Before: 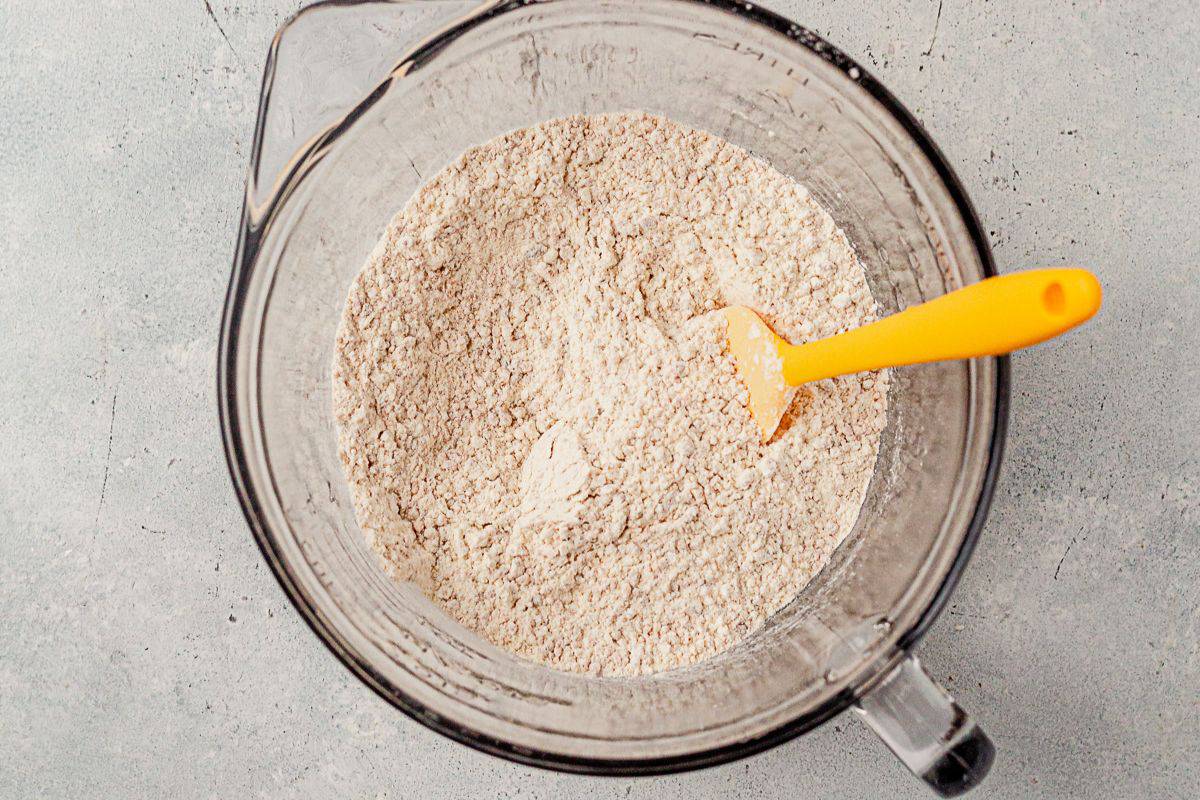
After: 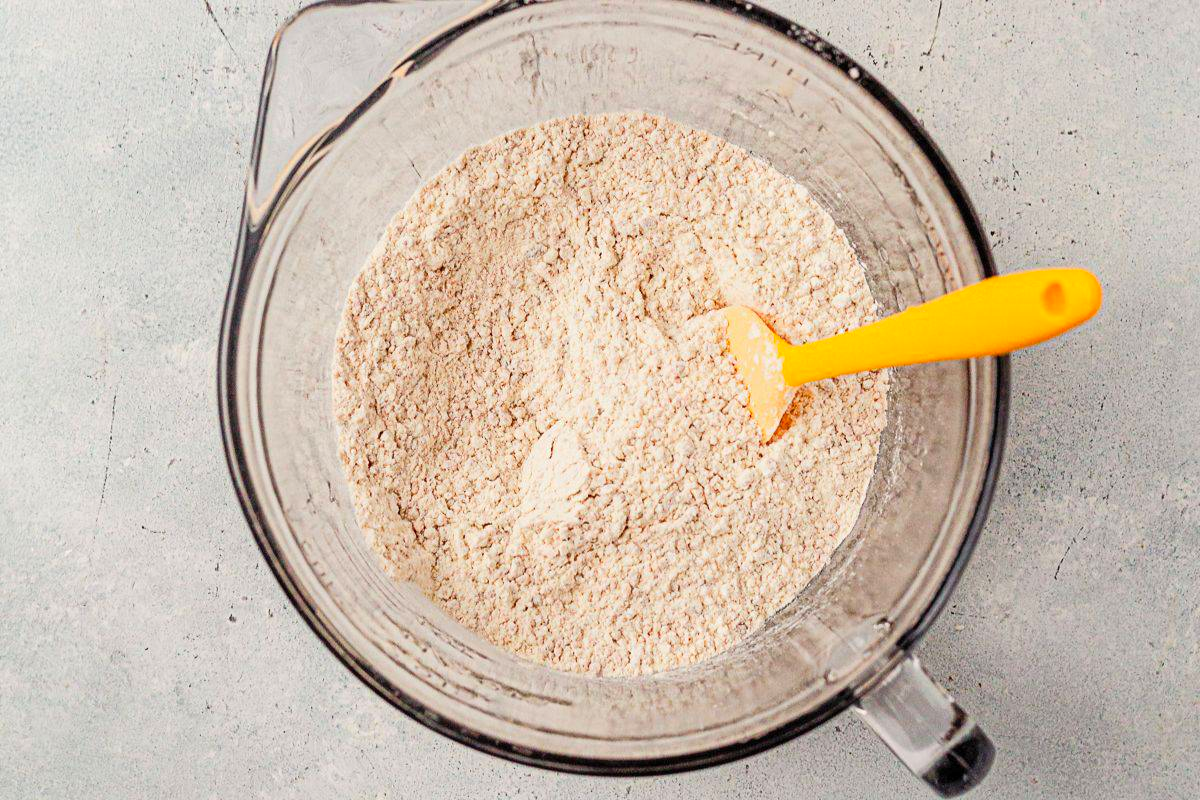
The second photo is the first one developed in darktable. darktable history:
exposure: compensate highlight preservation false
contrast brightness saturation: contrast 0.07, brightness 0.08, saturation 0.18
